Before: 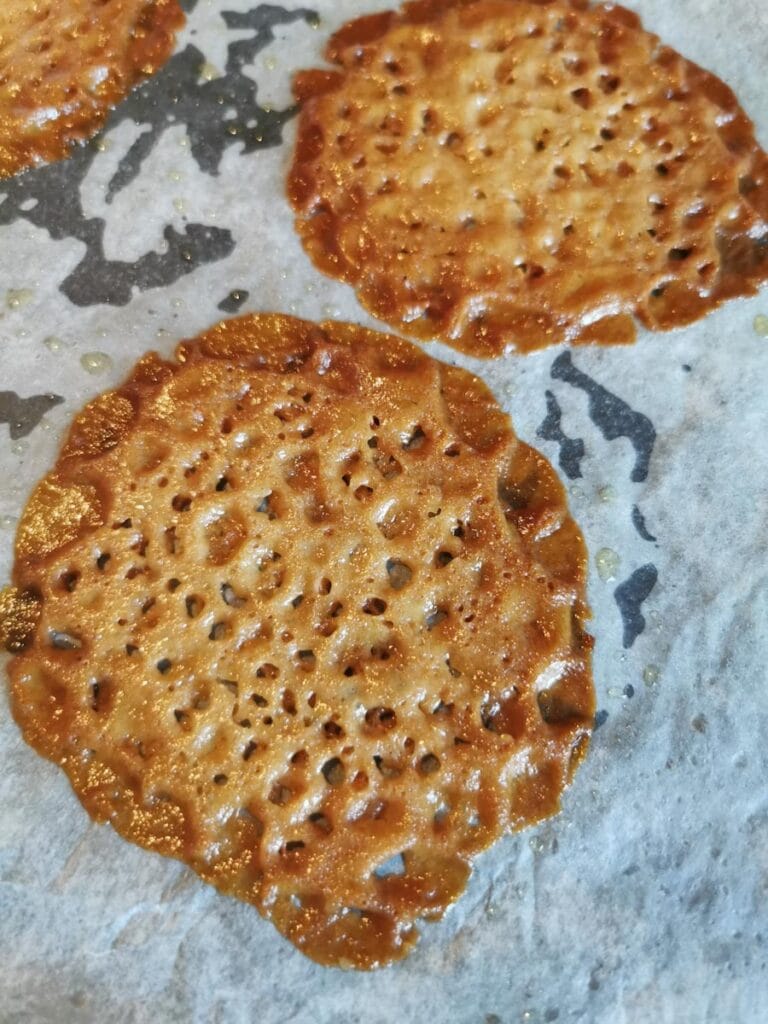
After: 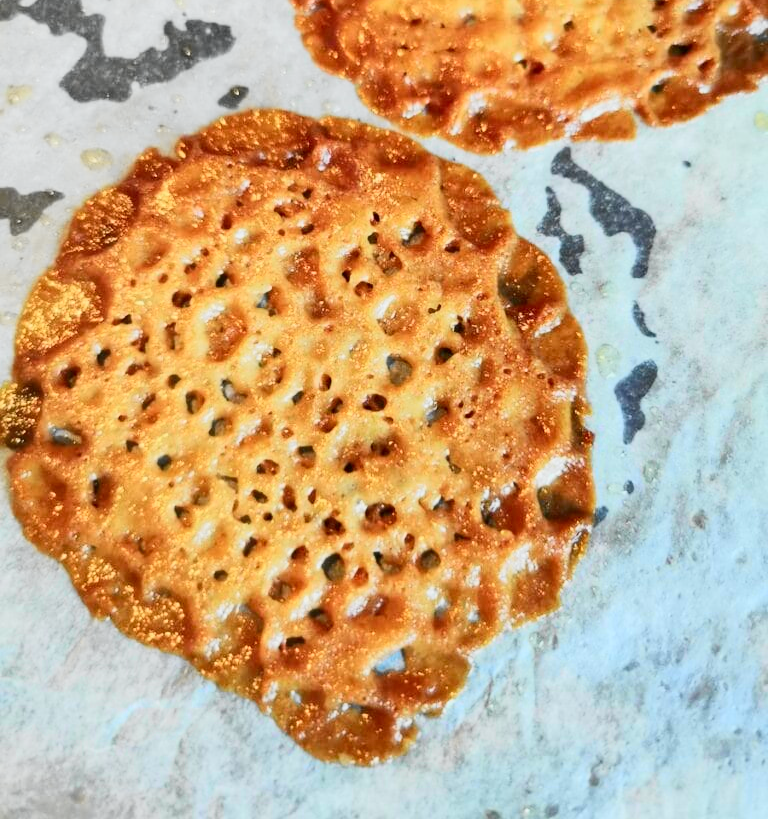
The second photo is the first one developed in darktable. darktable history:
crop and rotate: top 19.998%
tone curve: curves: ch0 [(0, 0.015) (0.037, 0.022) (0.131, 0.116) (0.316, 0.345) (0.49, 0.615) (0.677, 0.82) (0.813, 0.891) (1, 0.955)]; ch1 [(0, 0) (0.366, 0.367) (0.475, 0.462) (0.494, 0.496) (0.504, 0.497) (0.554, 0.571) (0.618, 0.668) (1, 1)]; ch2 [(0, 0) (0.333, 0.346) (0.375, 0.375) (0.435, 0.424) (0.476, 0.492) (0.502, 0.499) (0.525, 0.522) (0.558, 0.575) (0.614, 0.656) (1, 1)], color space Lab, independent channels, preserve colors none
